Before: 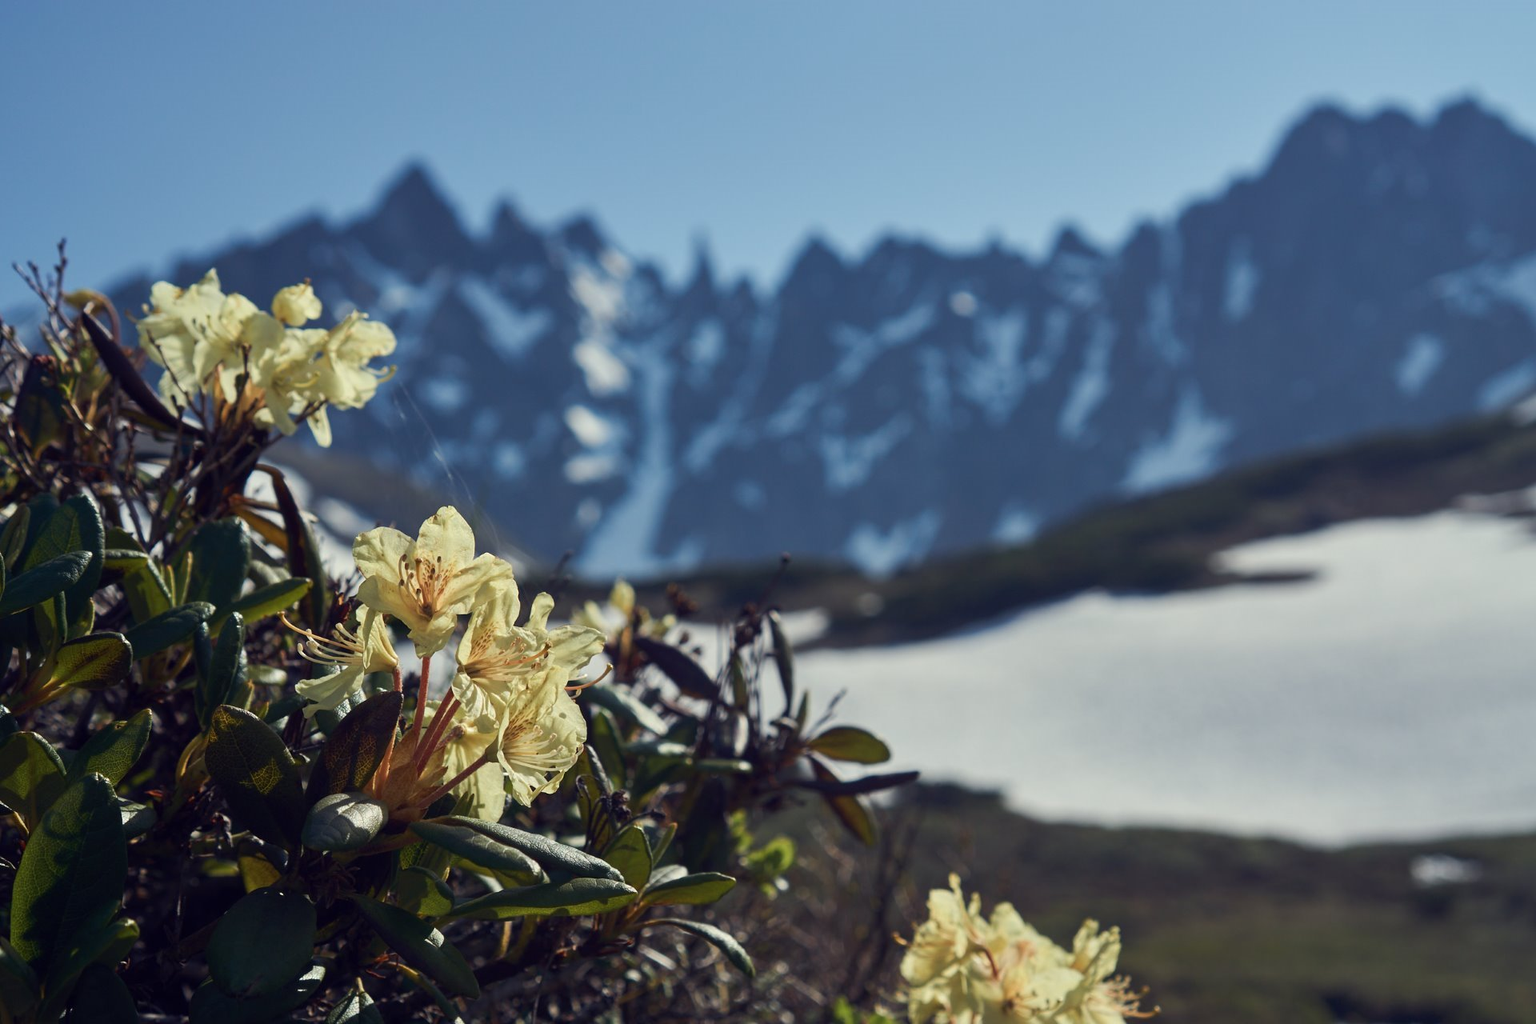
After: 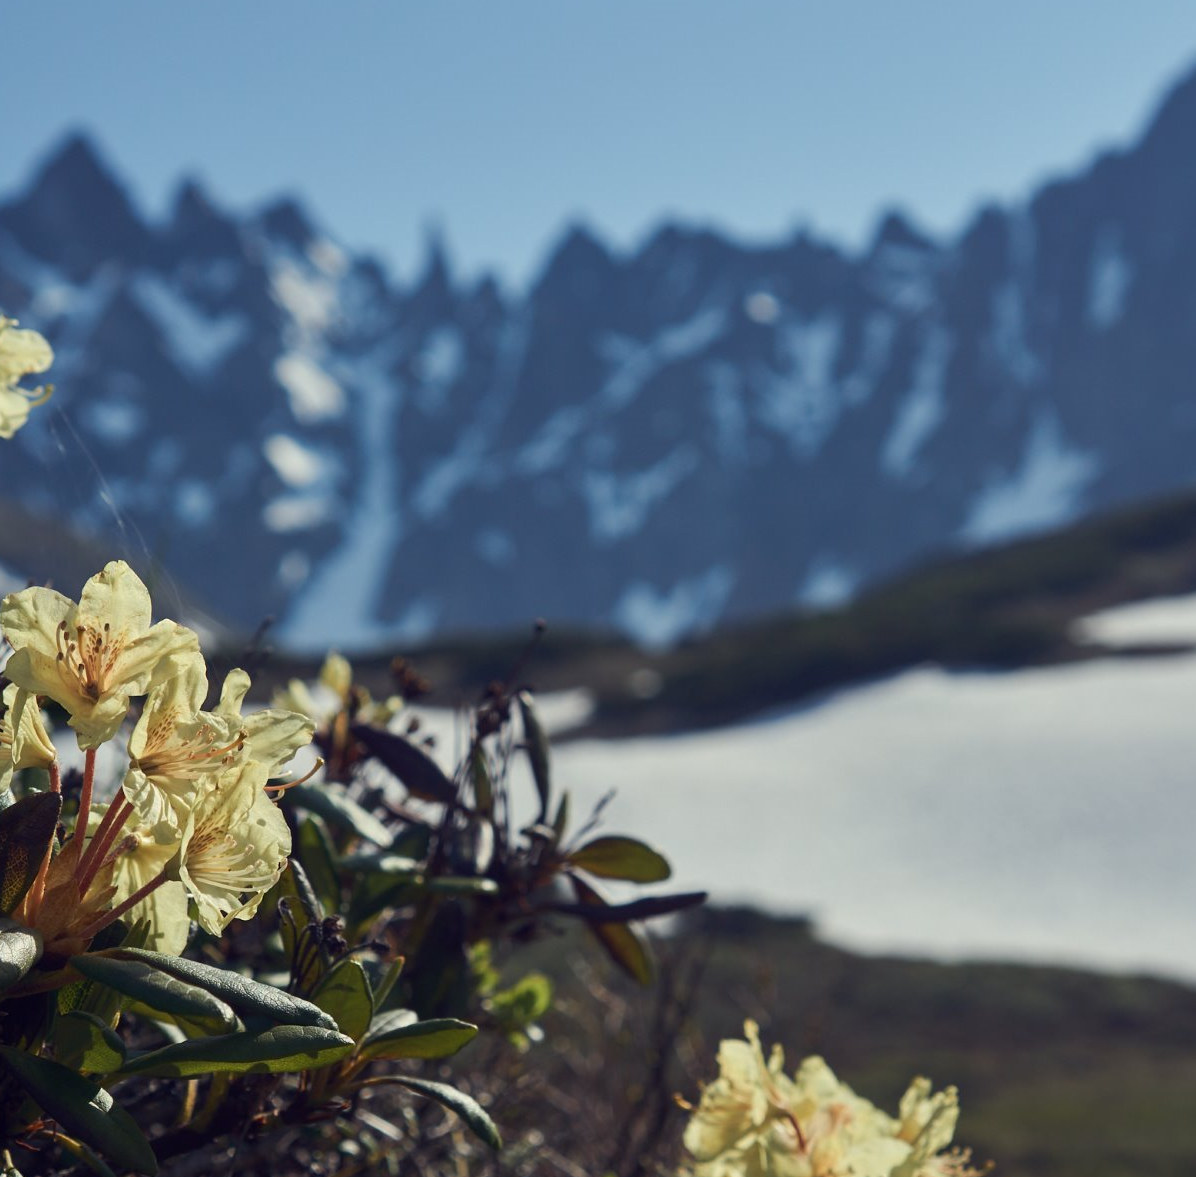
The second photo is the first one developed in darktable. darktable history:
crop and rotate: left 23.056%, top 5.64%, right 14.618%, bottom 2.352%
